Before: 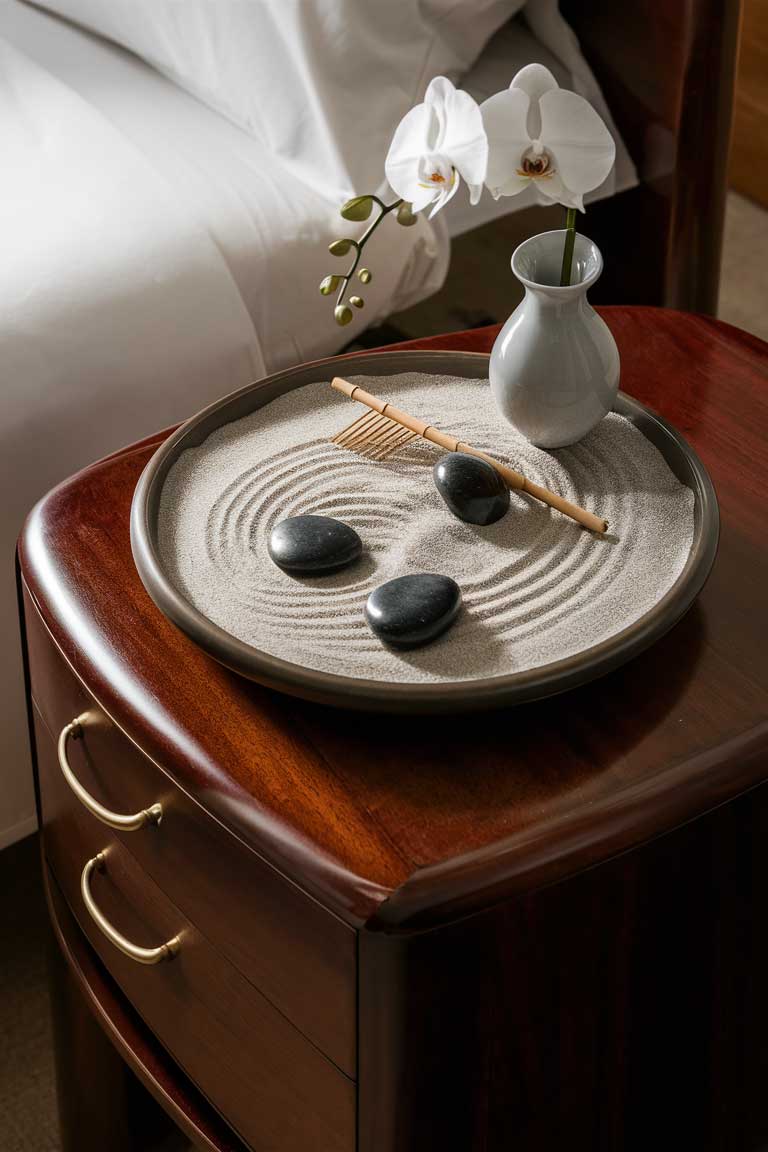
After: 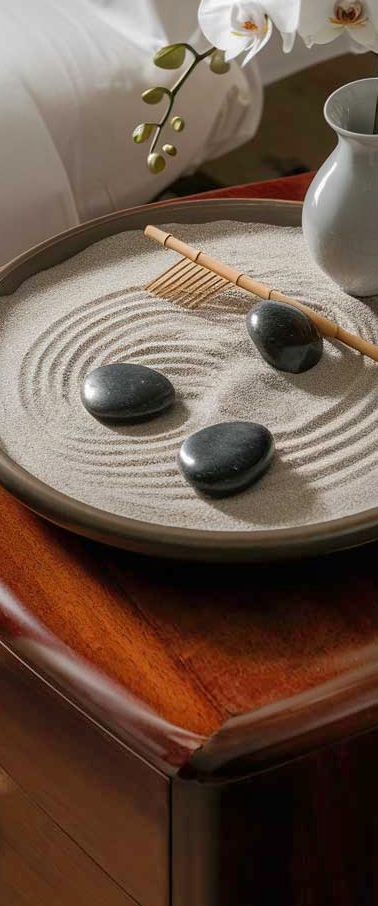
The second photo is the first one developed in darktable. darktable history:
crop and rotate: angle 0.024°, left 24.36%, top 13.206%, right 26.268%, bottom 8.085%
shadows and highlights: on, module defaults
